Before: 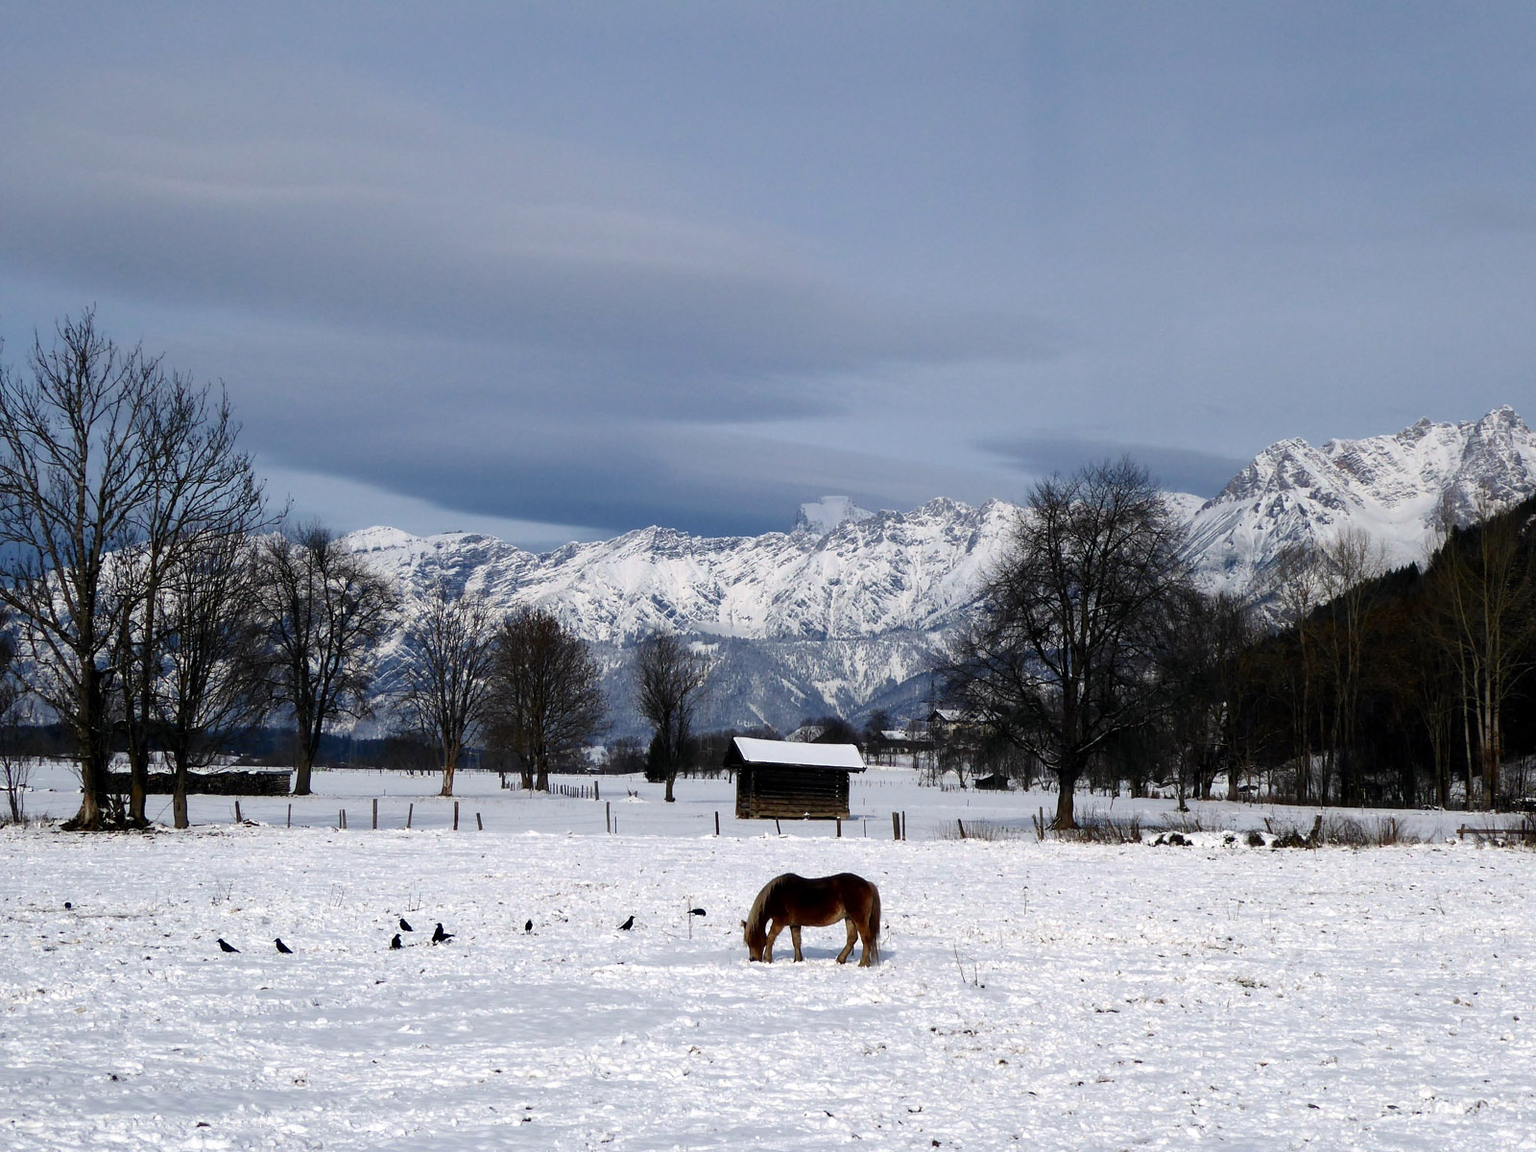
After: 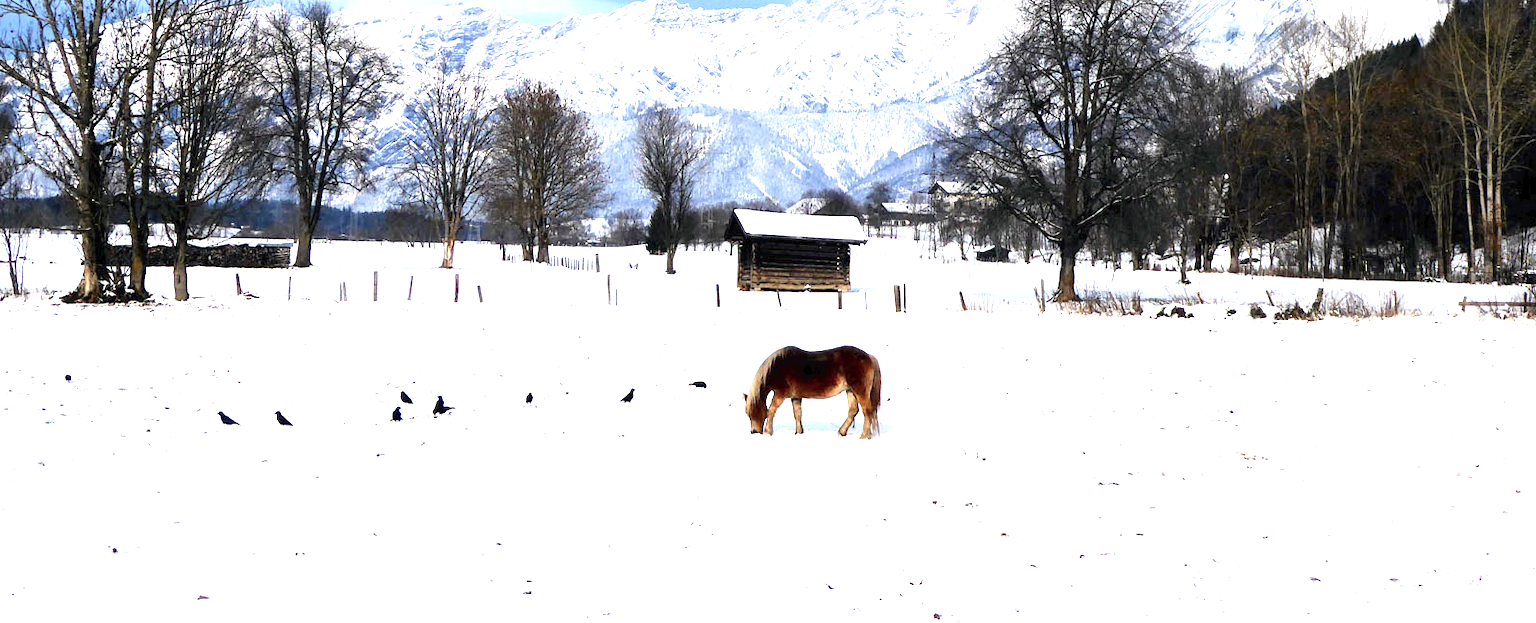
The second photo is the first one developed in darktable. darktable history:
exposure: exposure 1.993 EV, compensate exposure bias true, compensate highlight preservation false
crop and rotate: top 45.866%, right 0.087%
contrast brightness saturation: contrast 0.049
tone curve: curves: ch0 [(0, 0) (0.003, 0.023) (0.011, 0.025) (0.025, 0.029) (0.044, 0.047) (0.069, 0.079) (0.1, 0.113) (0.136, 0.152) (0.177, 0.199) (0.224, 0.26) (0.277, 0.333) (0.335, 0.404) (0.399, 0.48) (0.468, 0.559) (0.543, 0.635) (0.623, 0.713) (0.709, 0.797) (0.801, 0.879) (0.898, 0.953) (1, 1)], color space Lab, independent channels, preserve colors none
